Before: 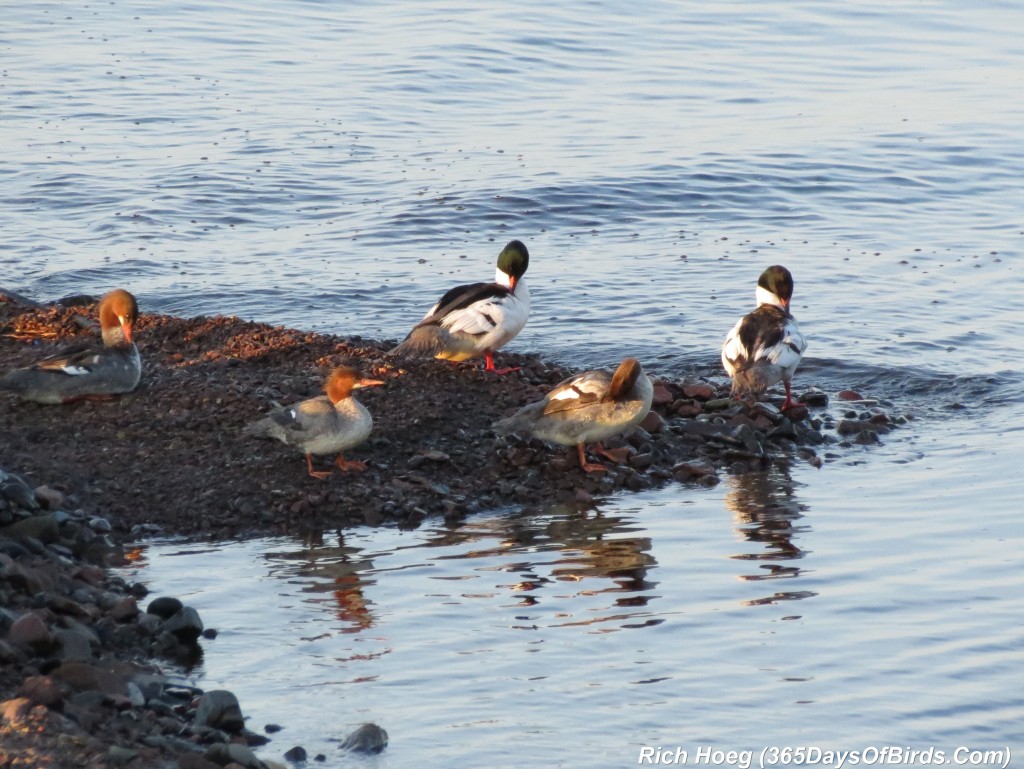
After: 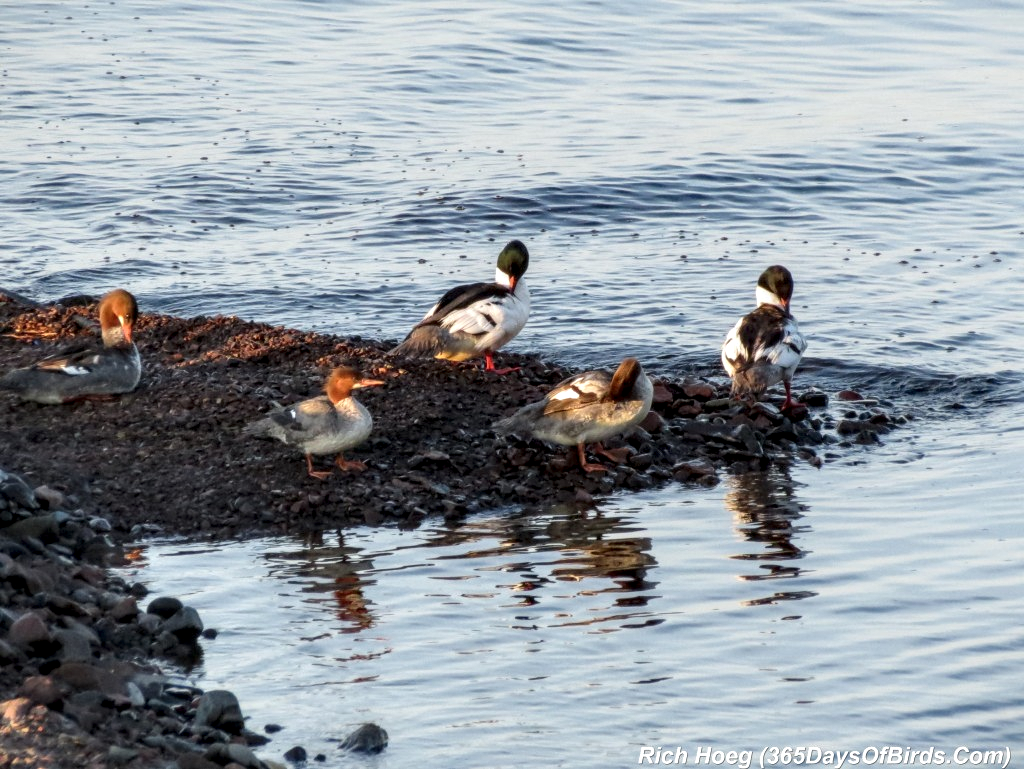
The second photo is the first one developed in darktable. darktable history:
local contrast: highlights 60%, shadows 61%, detail 160%
